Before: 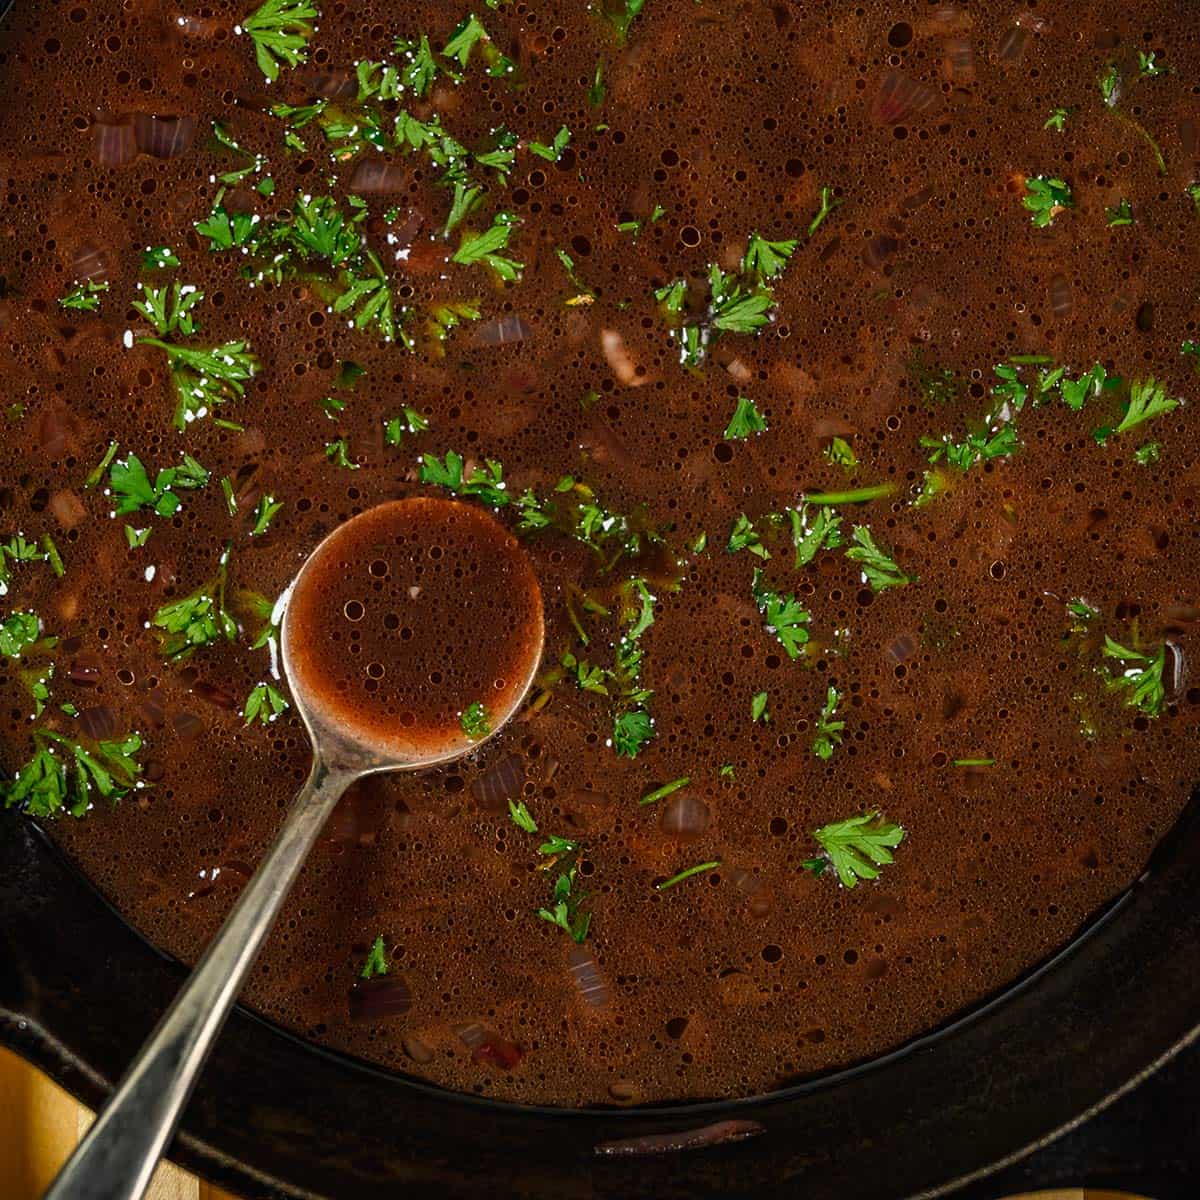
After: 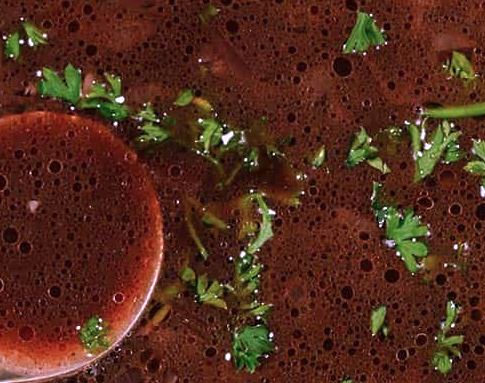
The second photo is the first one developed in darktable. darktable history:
color correction: highlights a* 15.03, highlights b* -25.07
crop: left 31.751%, top 32.172%, right 27.8%, bottom 35.83%
sharpen: radius 5.325, amount 0.312, threshold 26.433
